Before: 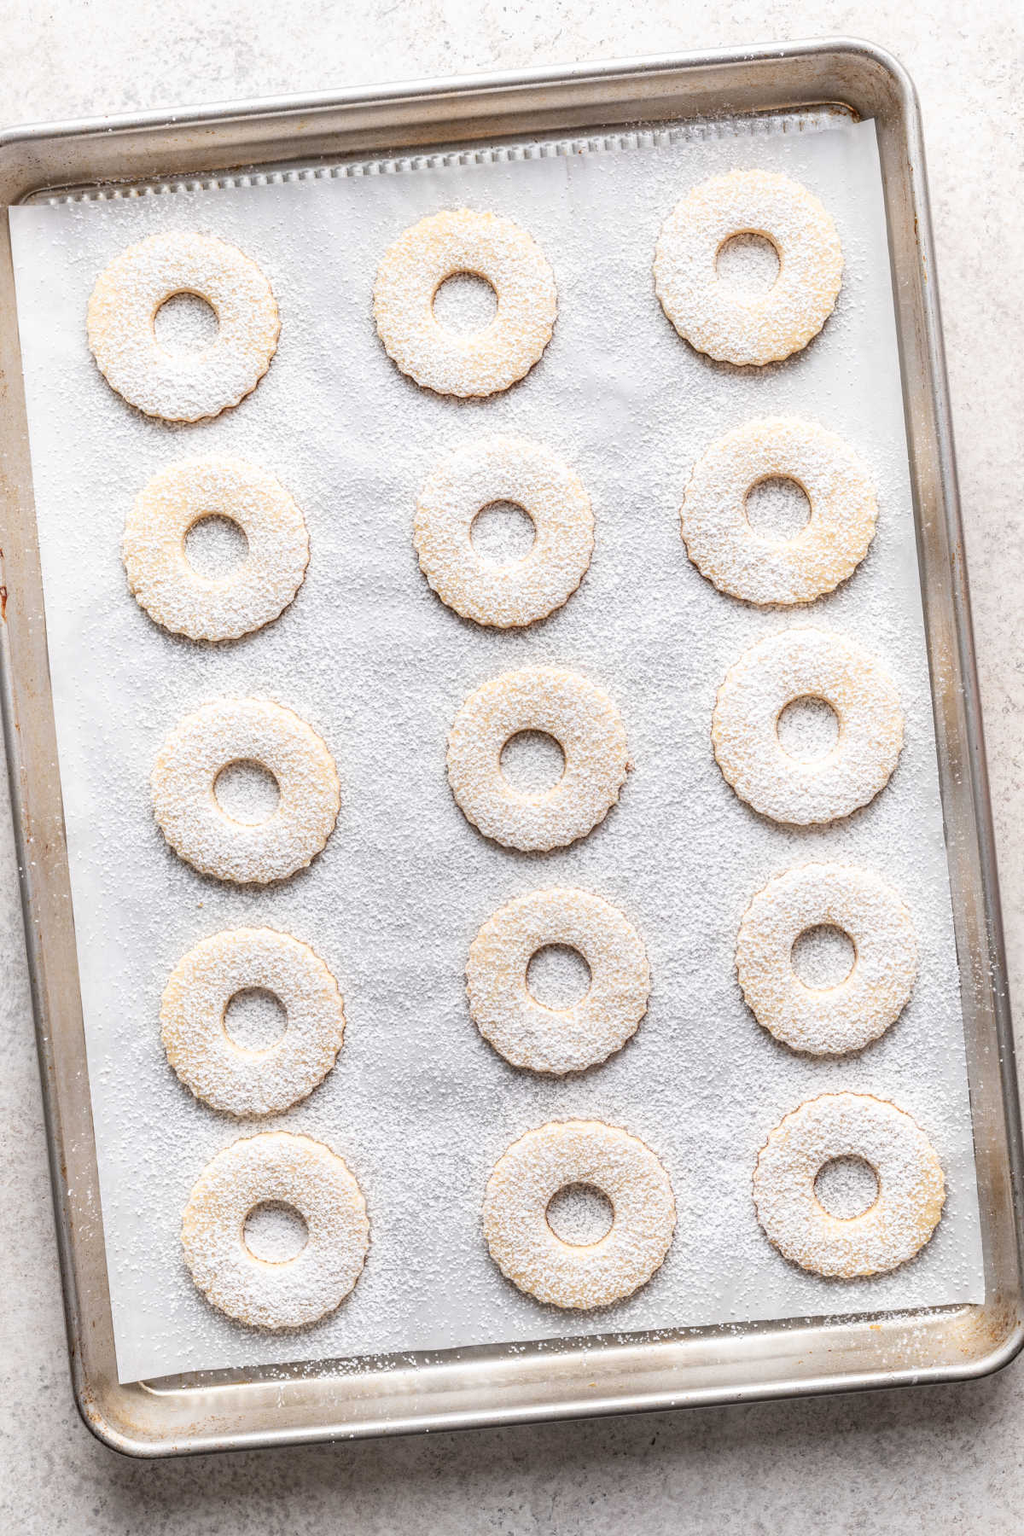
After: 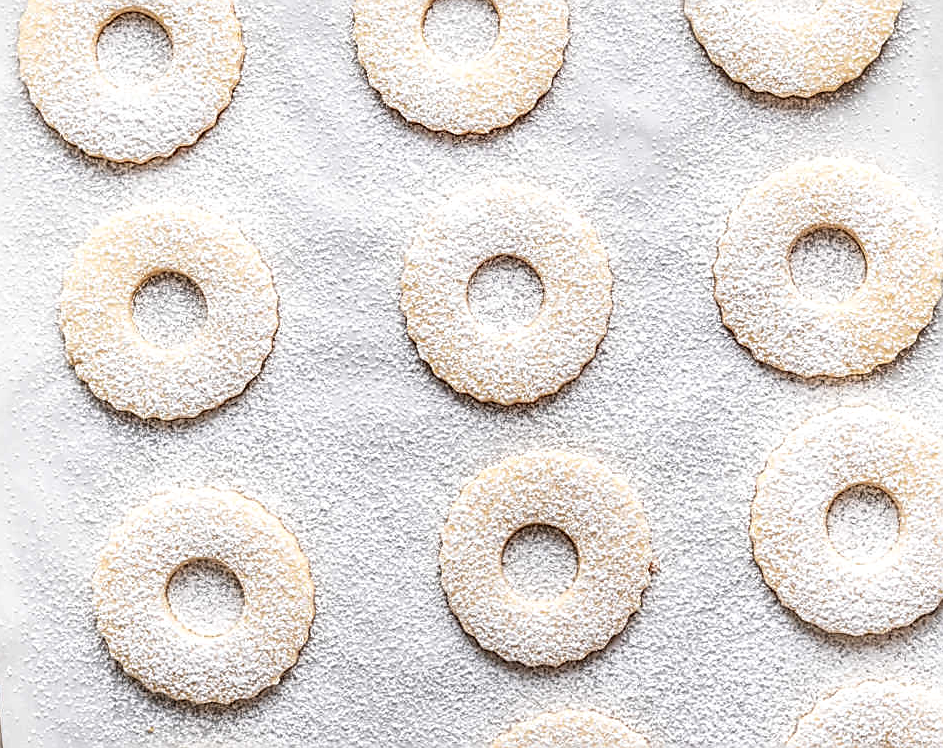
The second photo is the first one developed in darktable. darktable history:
crop: left 7.036%, top 18.398%, right 14.379%, bottom 40.043%
local contrast: on, module defaults
sharpen: amount 0.901
